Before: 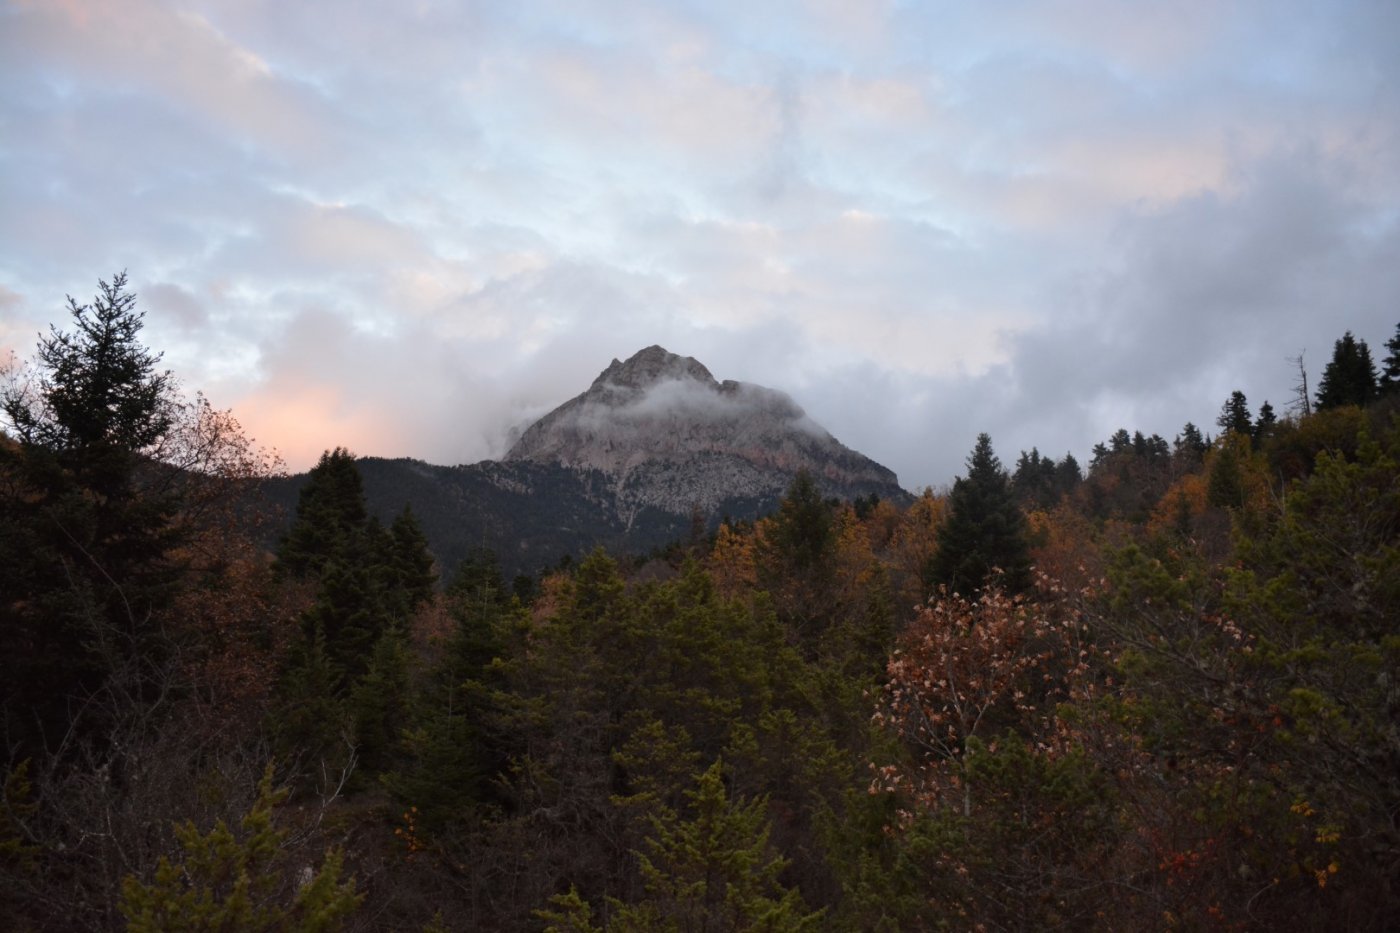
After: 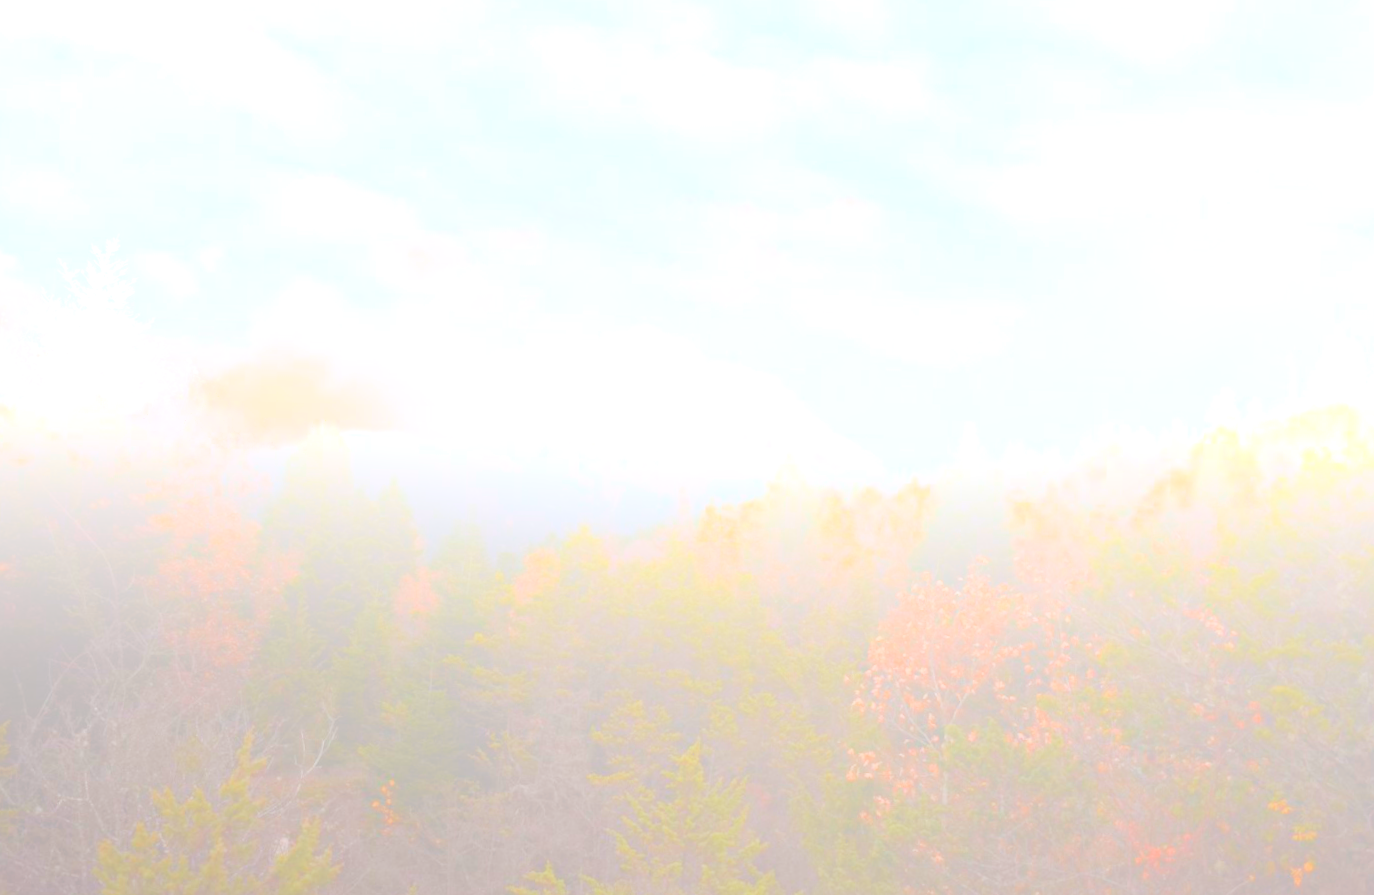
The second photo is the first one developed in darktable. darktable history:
contrast brightness saturation: contrast -0.1, brightness 0.05, saturation 0.08
bloom: size 85%, threshold 5%, strength 85%
rotate and perspective: rotation 1.57°, crop left 0.018, crop right 0.982, crop top 0.039, crop bottom 0.961
exposure: exposure 0.648 EV, compensate highlight preservation false
